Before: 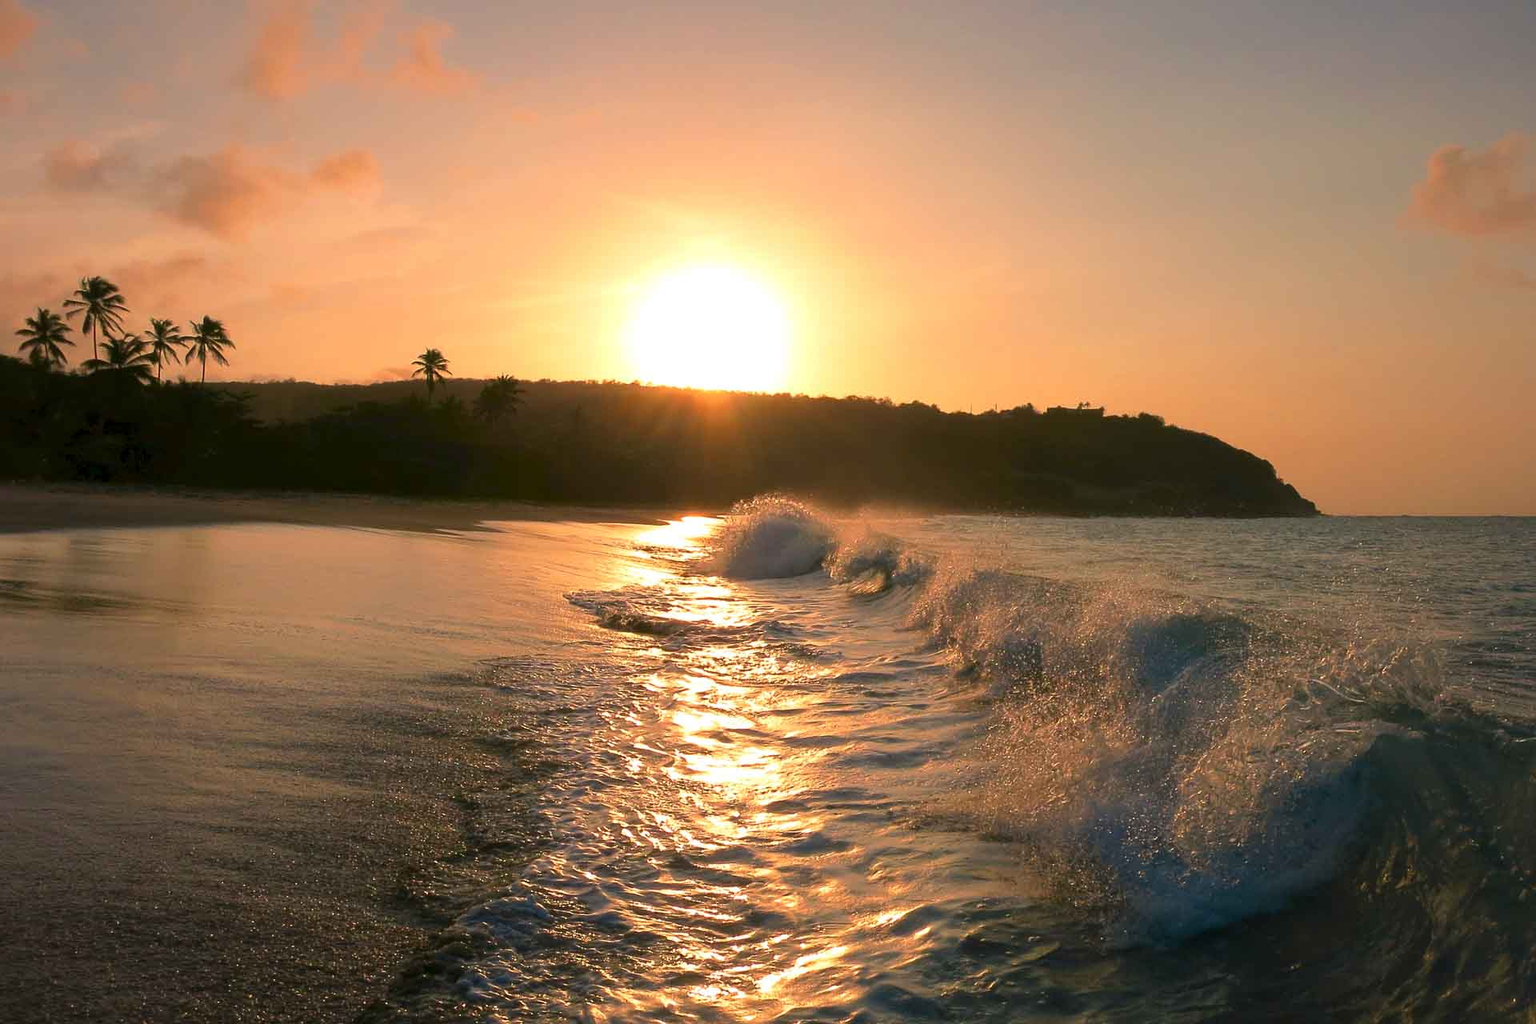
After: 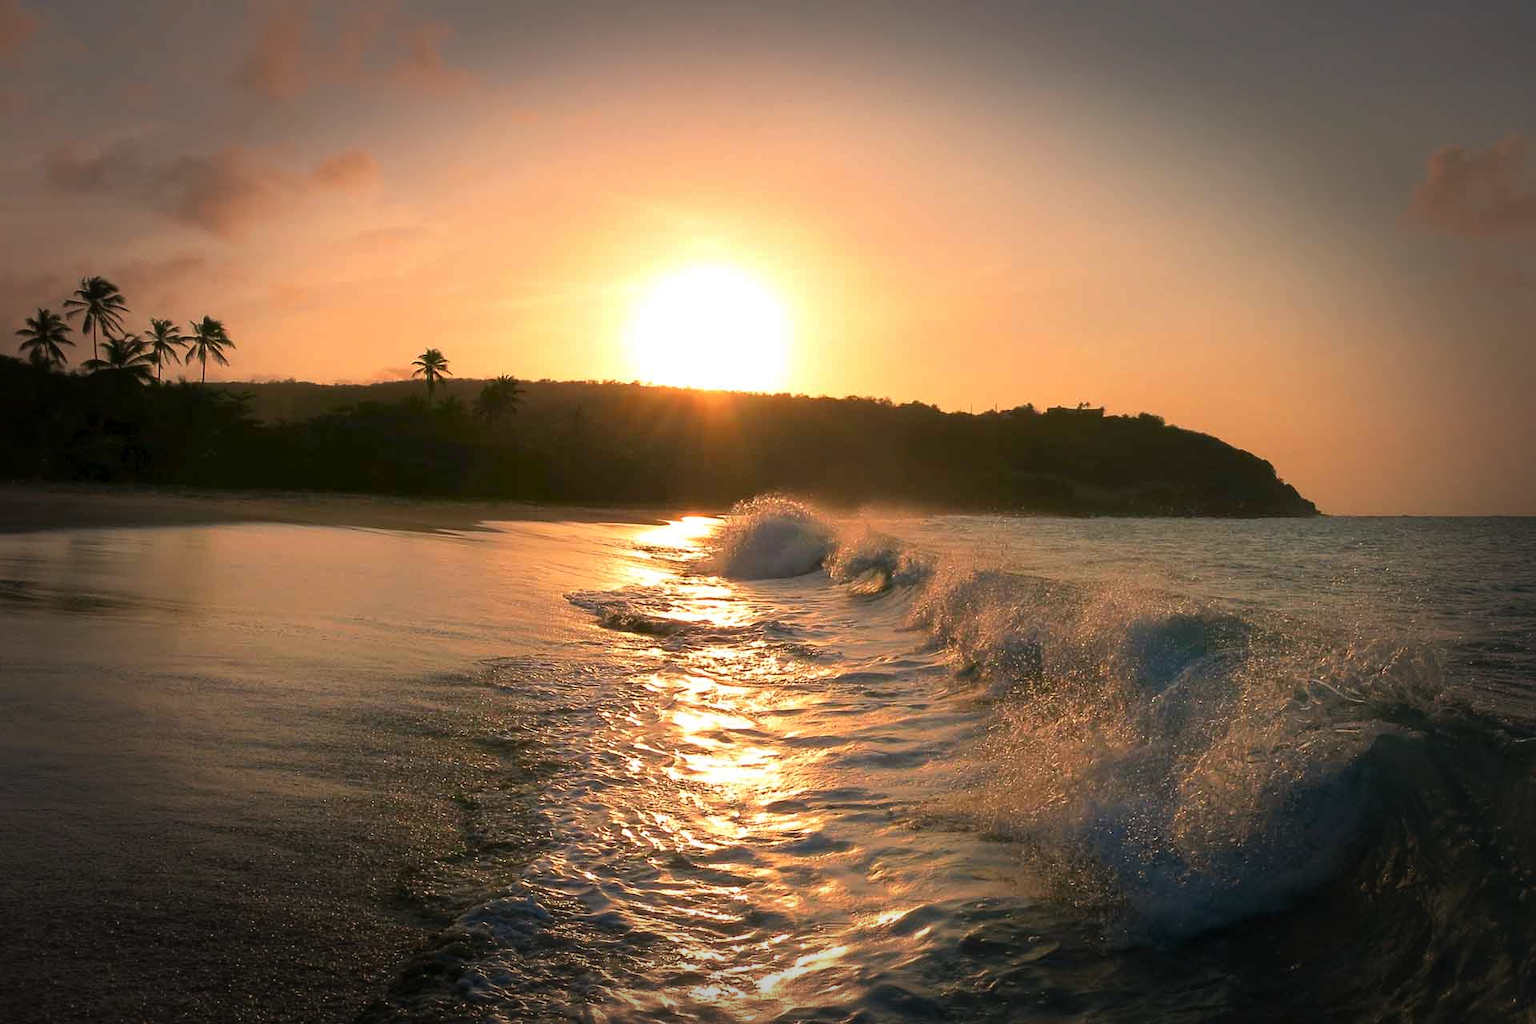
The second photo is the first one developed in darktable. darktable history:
vignetting: fall-off start 66.7%, fall-off radius 39.74%, brightness -0.576, saturation -0.258, automatic ratio true, width/height ratio 0.671, dithering 16-bit output
tone equalizer: on, module defaults
